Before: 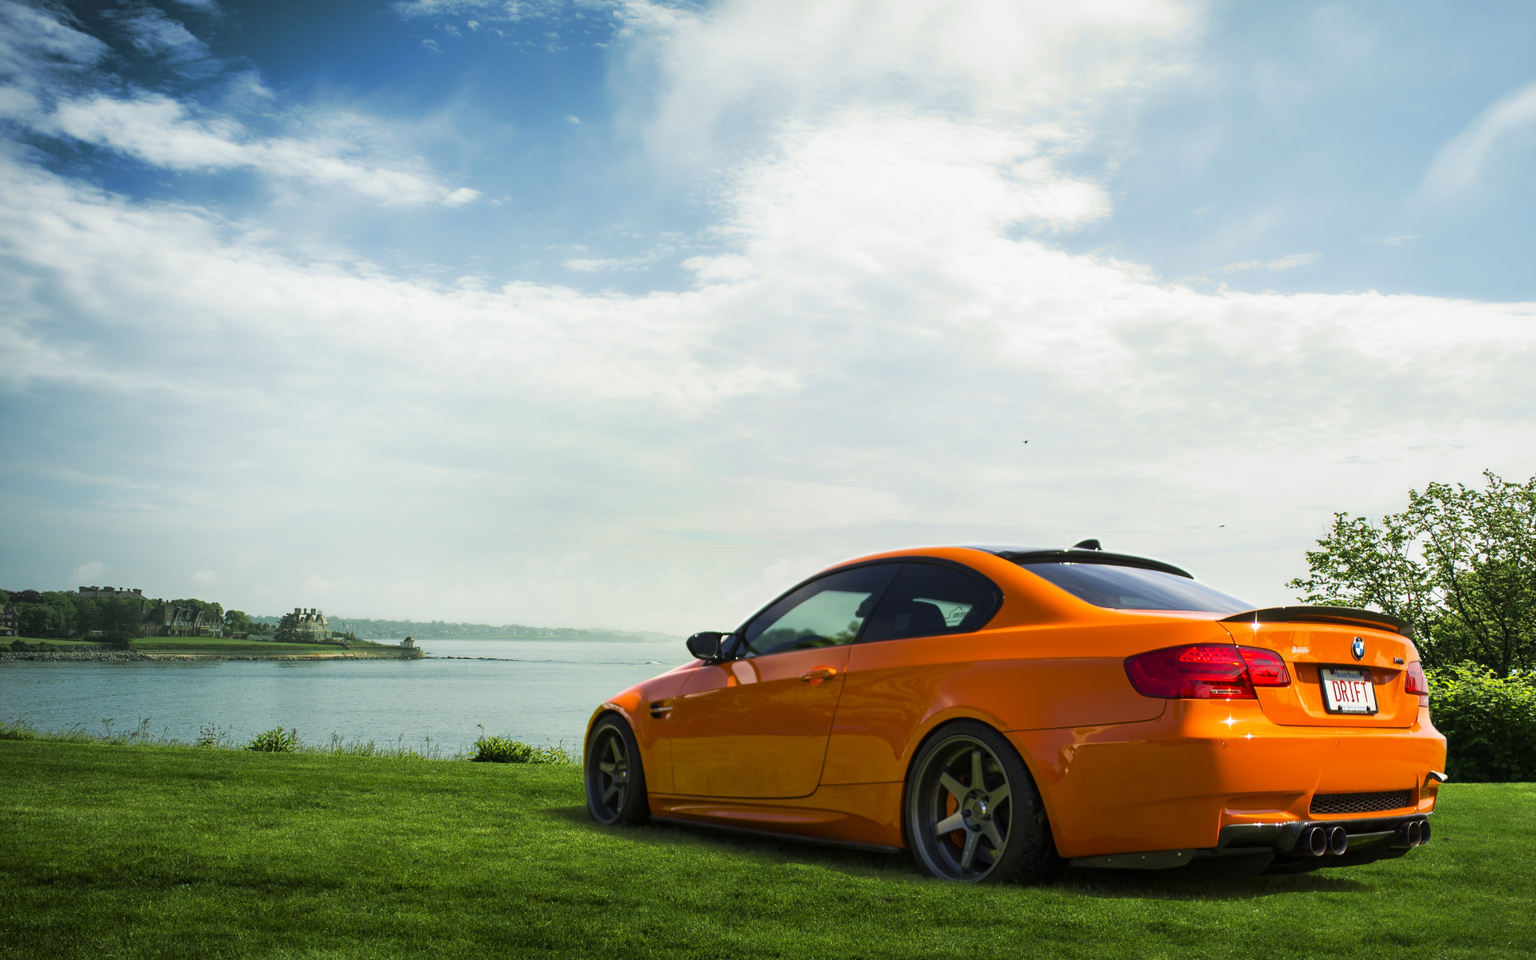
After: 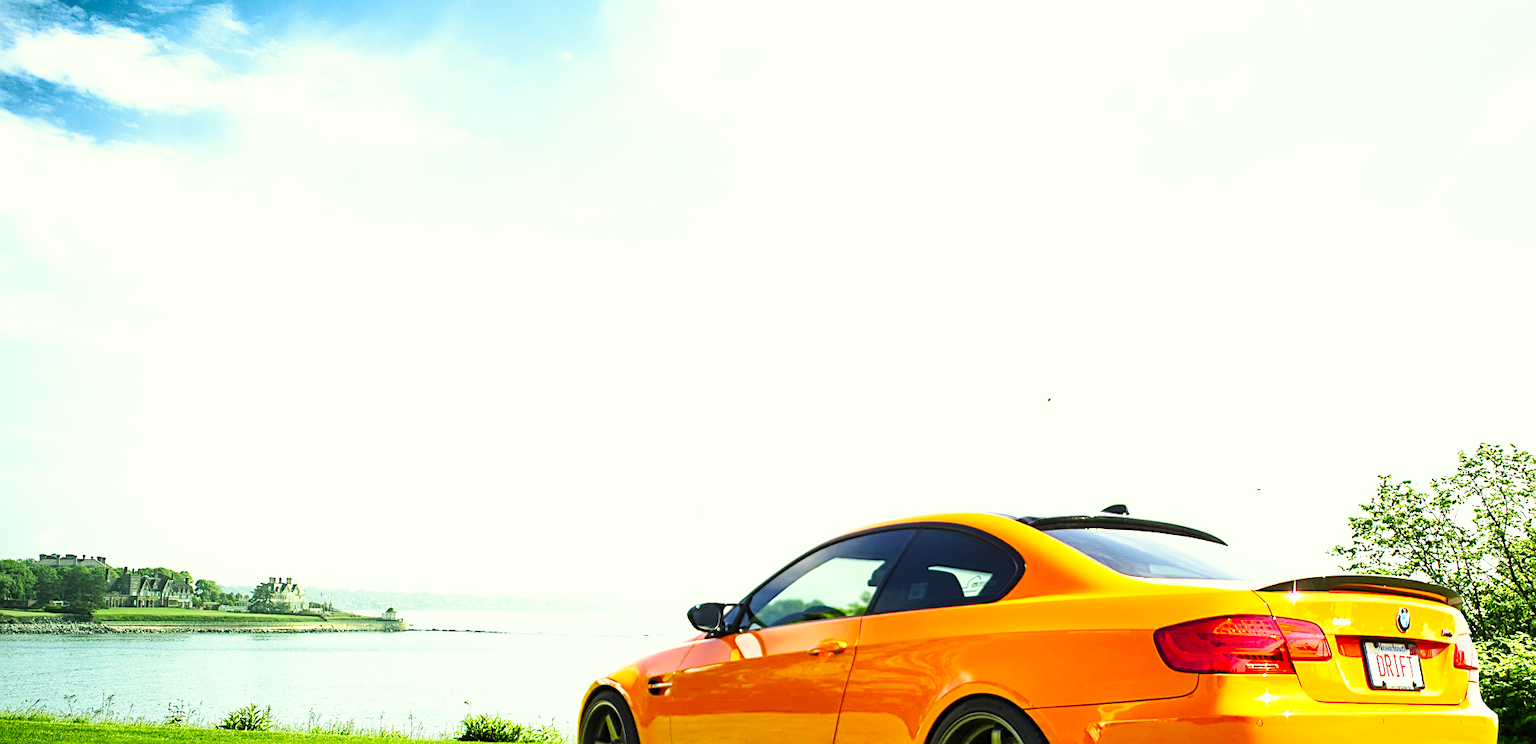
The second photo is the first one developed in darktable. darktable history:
base curve: curves: ch0 [(0, 0.003) (0.001, 0.002) (0.006, 0.004) (0.02, 0.022) (0.048, 0.086) (0.094, 0.234) (0.162, 0.431) (0.258, 0.629) (0.385, 0.8) (0.548, 0.918) (0.751, 0.988) (1, 1)], preserve colors none
color correction: highlights a* -4.33, highlights b* 6.26
levels: levels [0.016, 0.5, 0.996]
crop: left 2.777%, top 7.024%, right 3.452%, bottom 20.242%
sharpen: amount 0.498
contrast brightness saturation: contrast 0.043, saturation 0.153
exposure: black level correction 0, exposure 0.692 EV, compensate exposure bias true, compensate highlight preservation false
